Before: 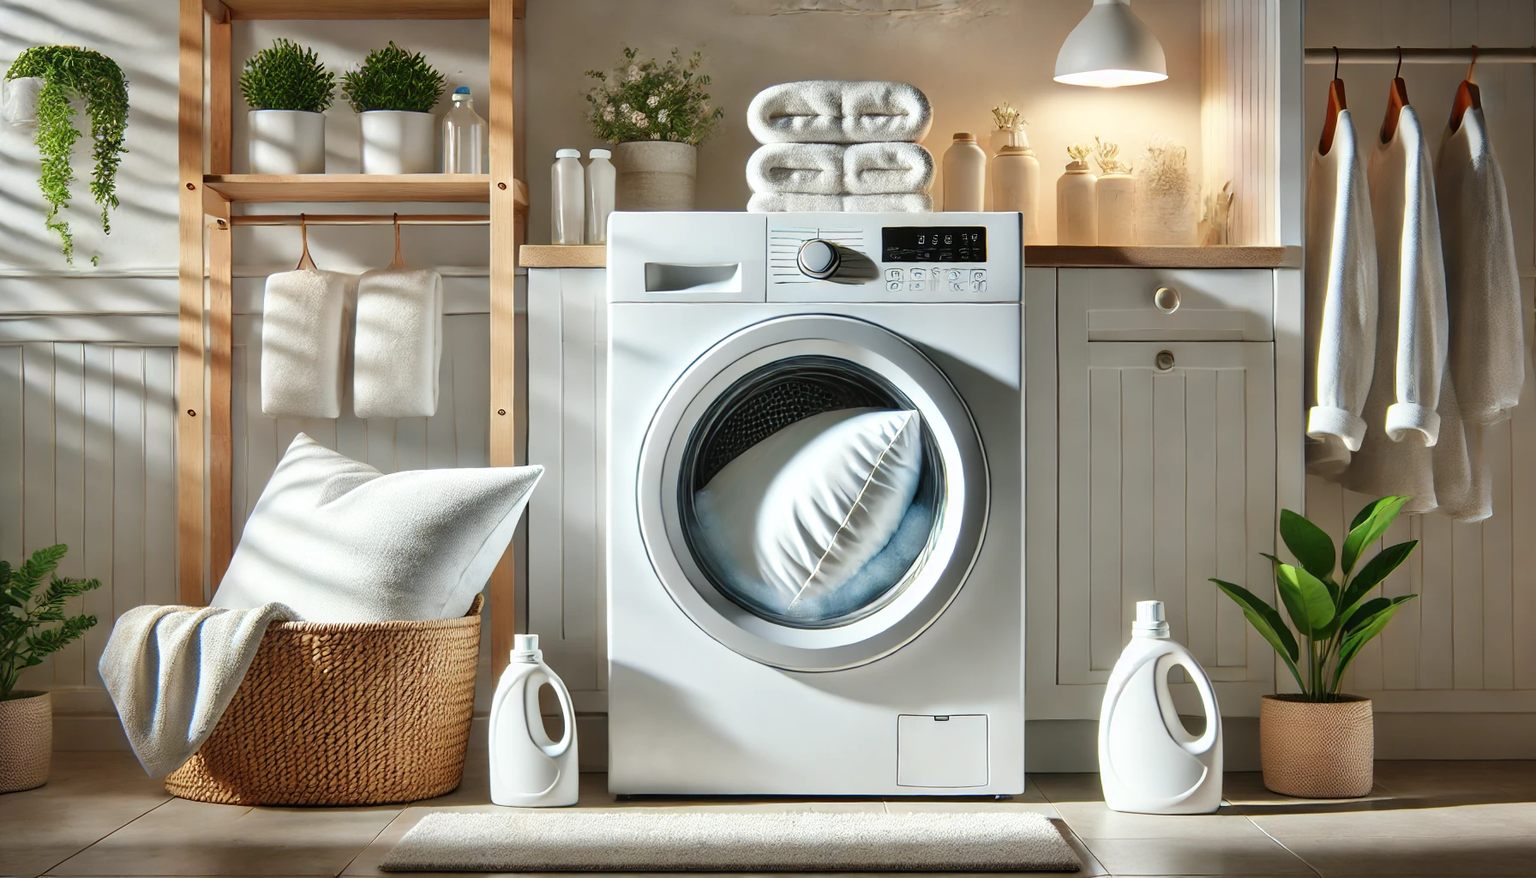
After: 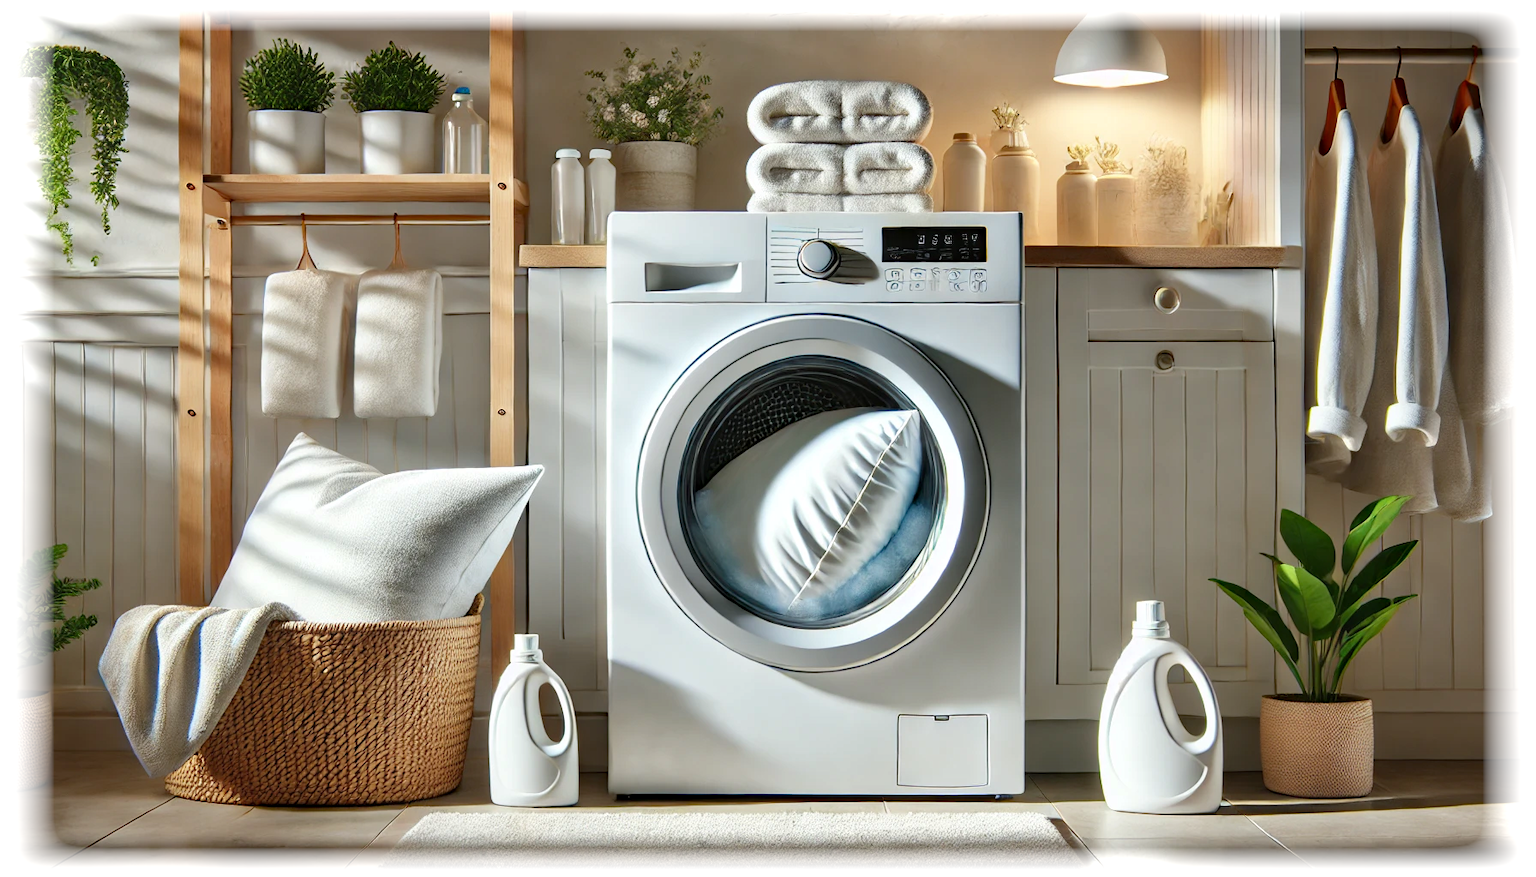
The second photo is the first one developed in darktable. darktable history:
haze removal: compatibility mode true, adaptive false
vignetting: fall-off start 93%, fall-off radius 5%, brightness 1, saturation -0.49, automatic ratio true, width/height ratio 1.332, shape 0.04, unbound false
